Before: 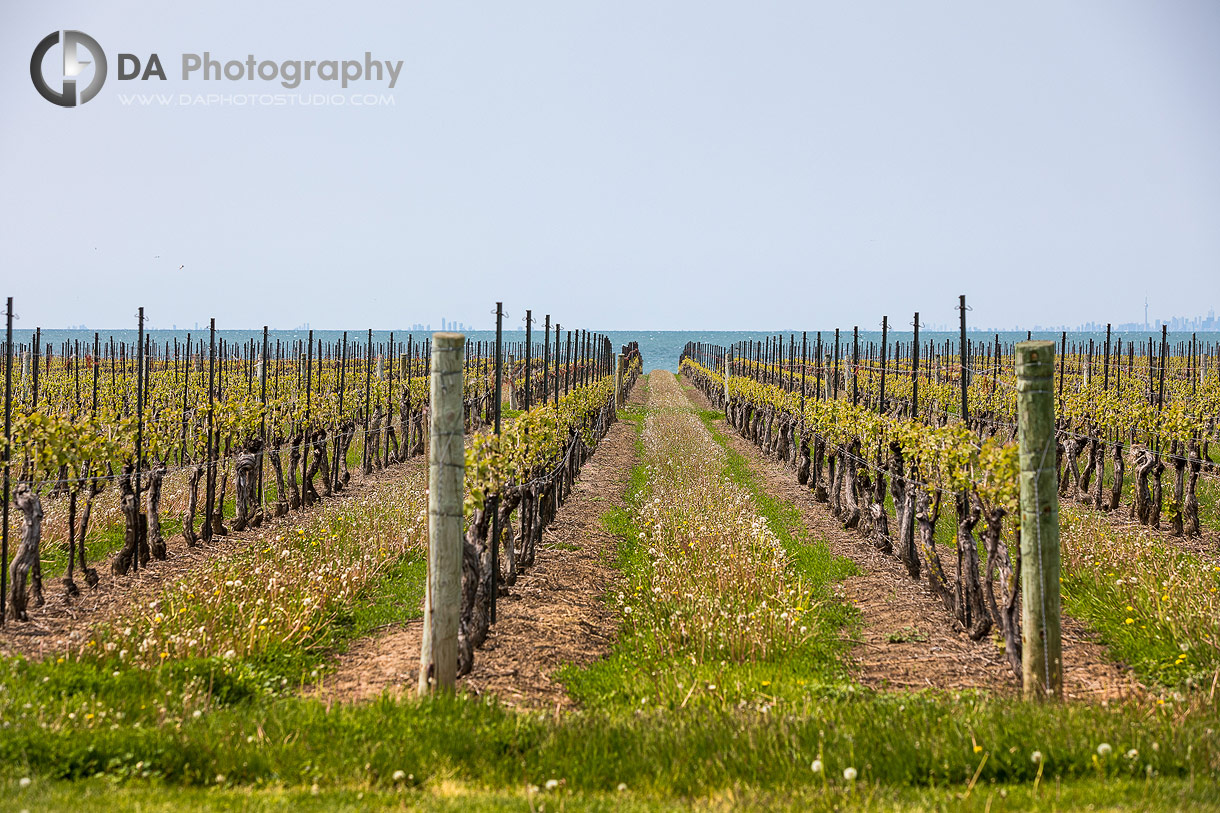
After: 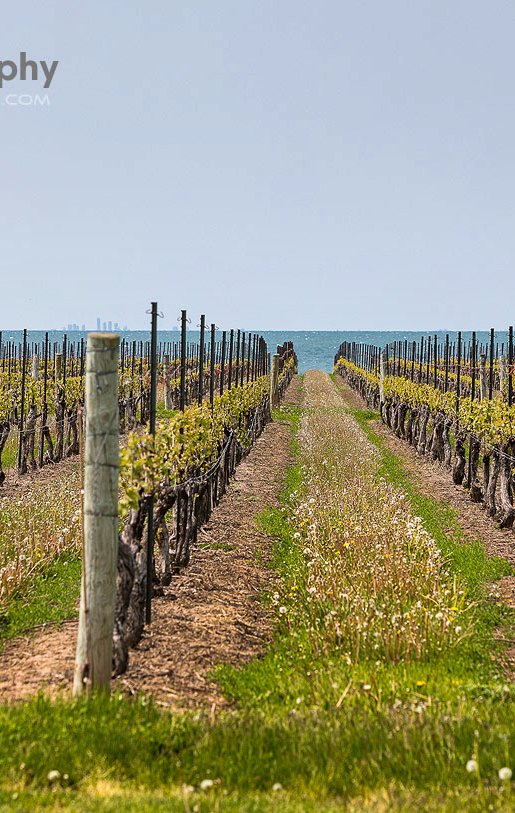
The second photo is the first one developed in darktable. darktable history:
shadows and highlights: soften with gaussian
crop: left 28.279%, right 29.475%
